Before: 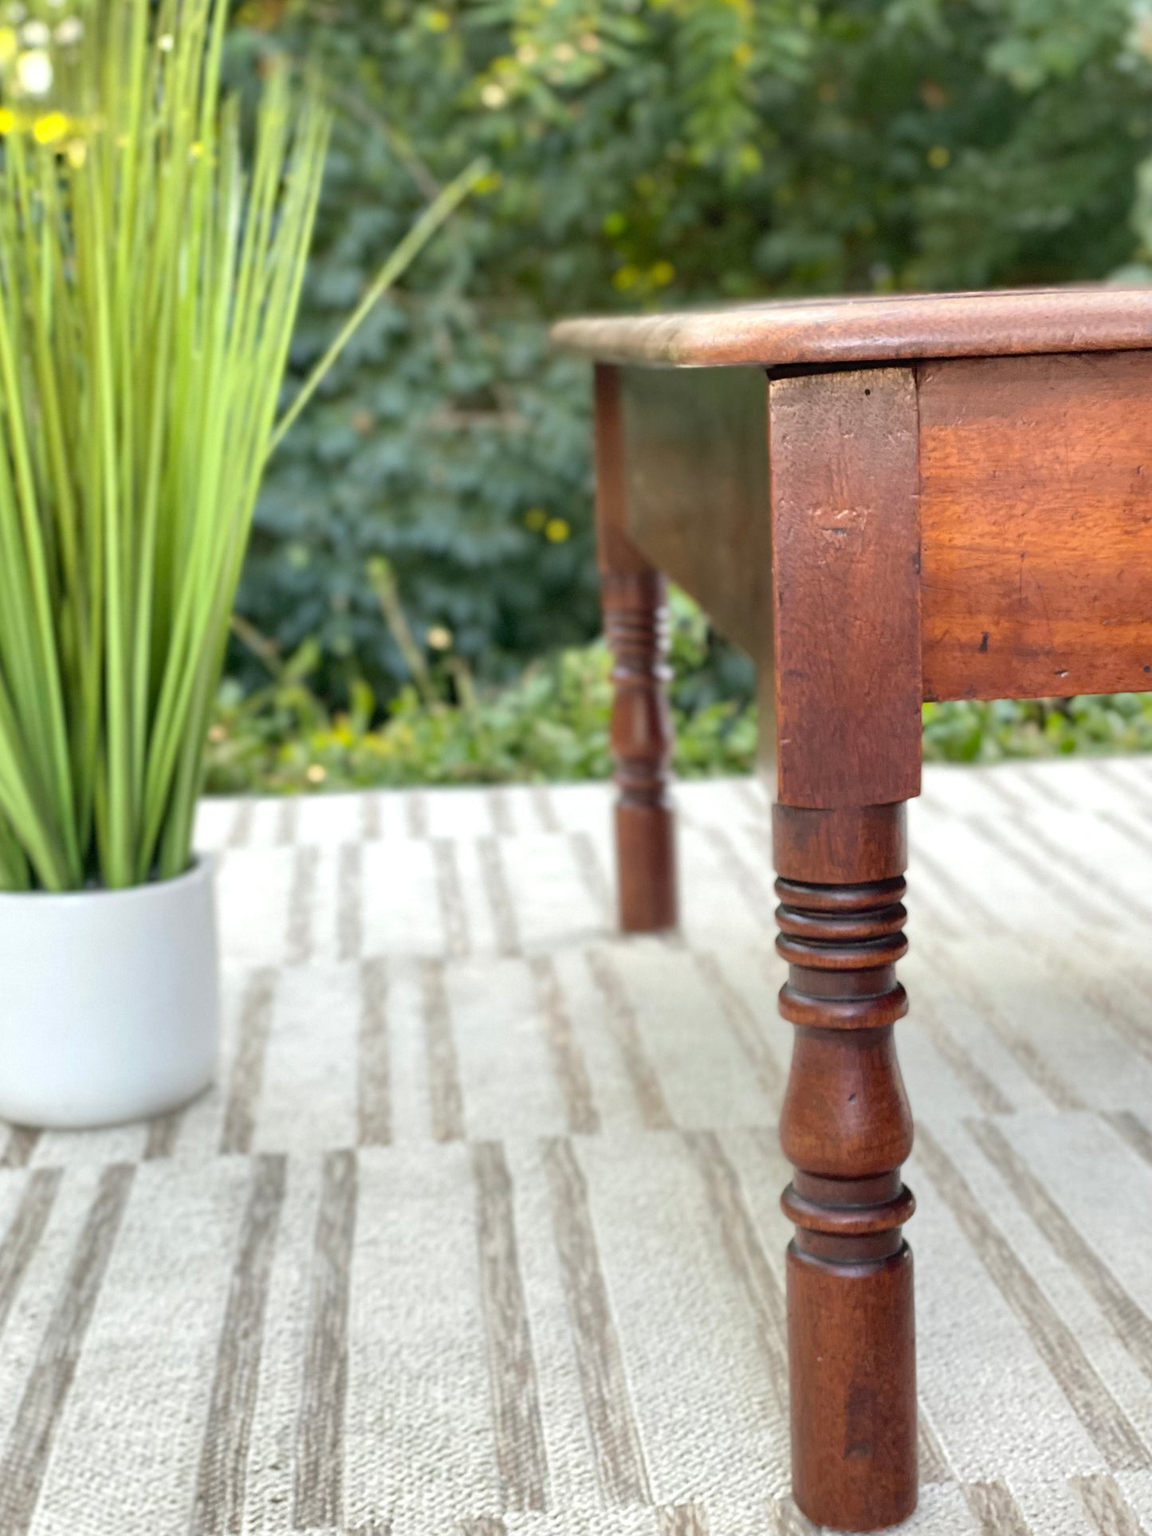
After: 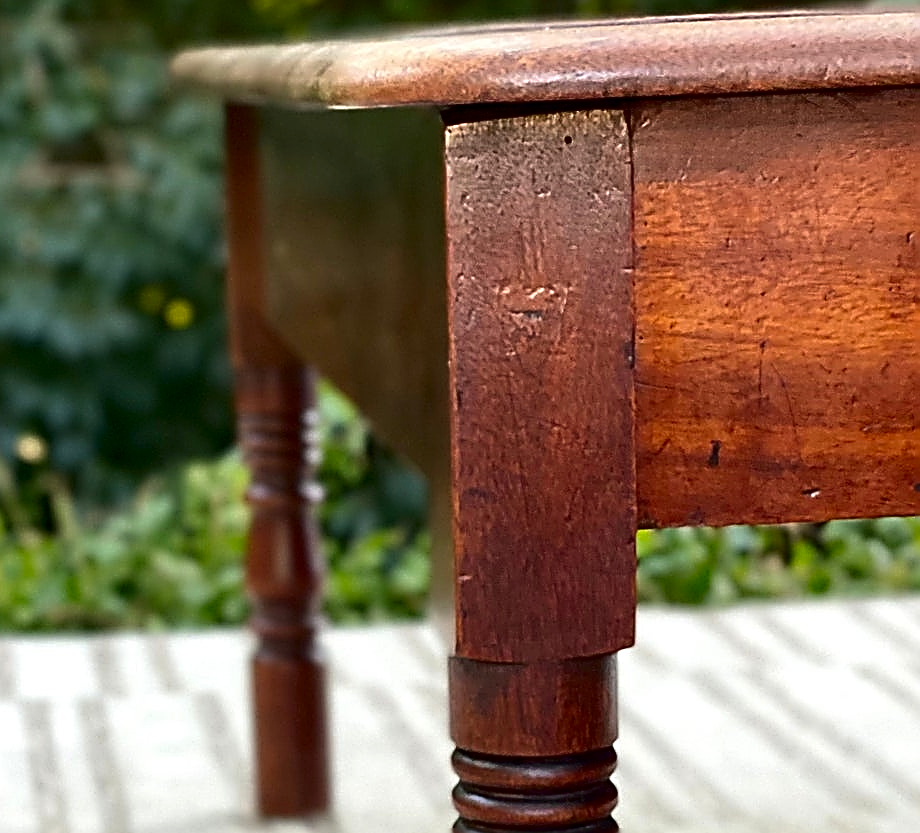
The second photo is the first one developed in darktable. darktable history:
crop: left 36.005%, top 18.293%, right 0.31%, bottom 38.444%
sharpen: amount 1.861
contrast brightness saturation: contrast 0.13, brightness -0.24, saturation 0.14
